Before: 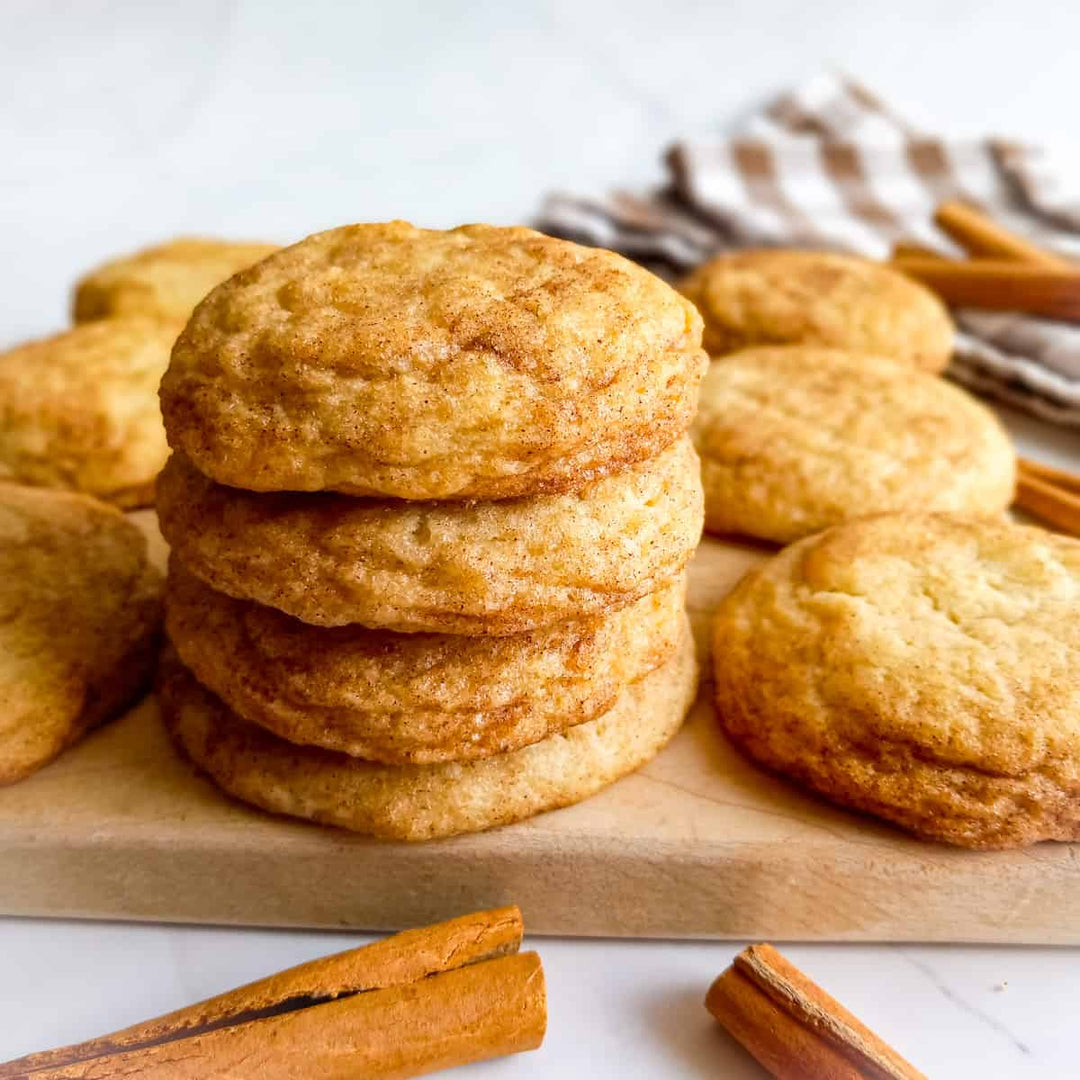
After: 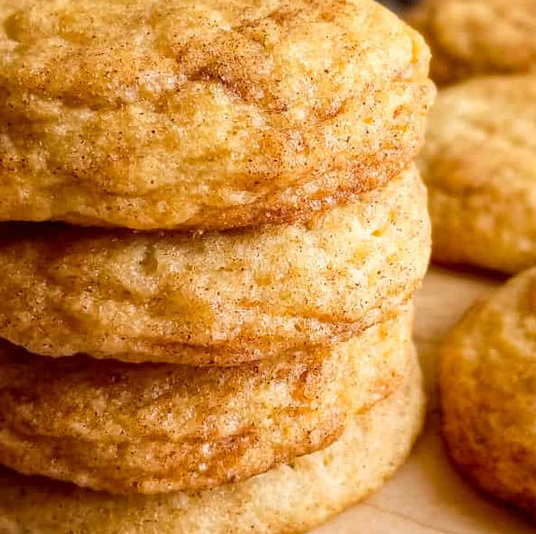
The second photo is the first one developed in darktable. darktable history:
crop: left 25.299%, top 25.069%, right 25.005%, bottom 25.446%
